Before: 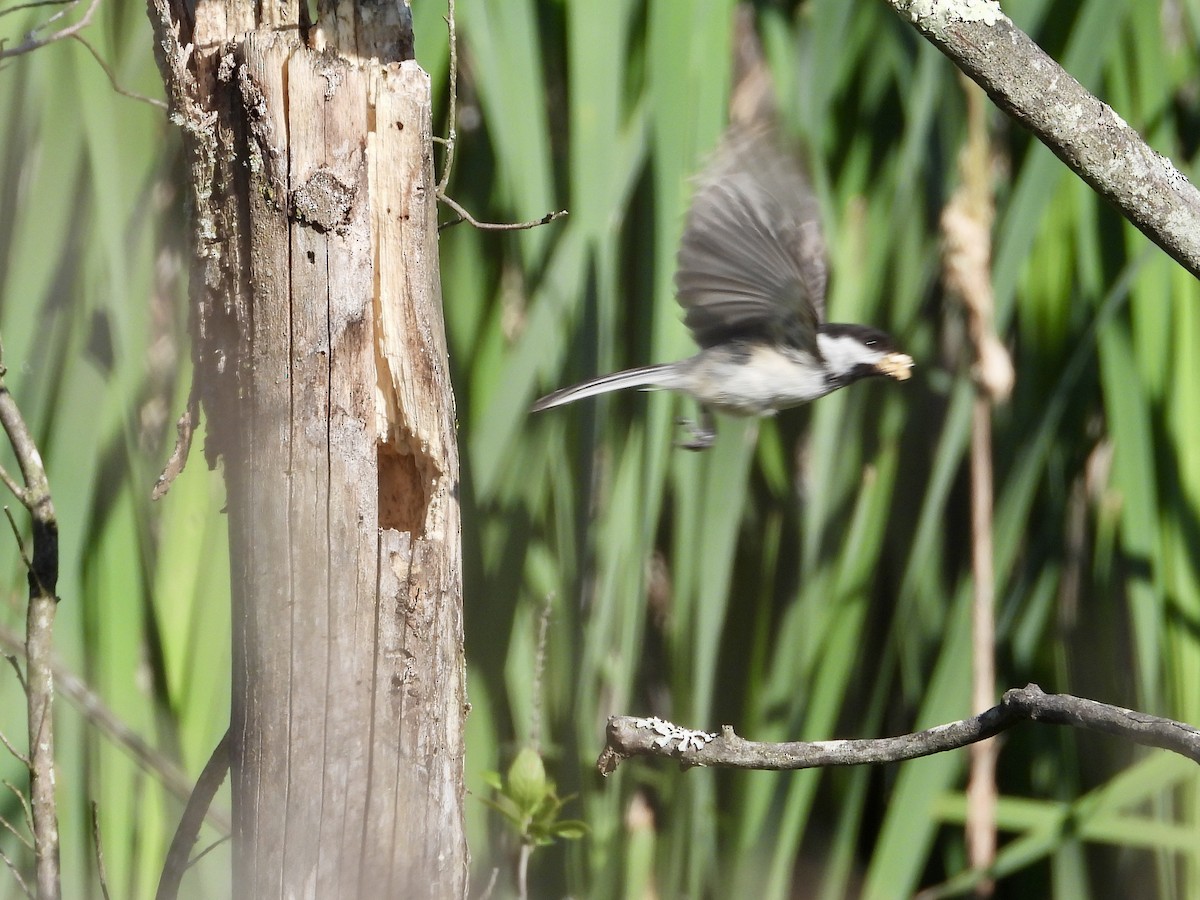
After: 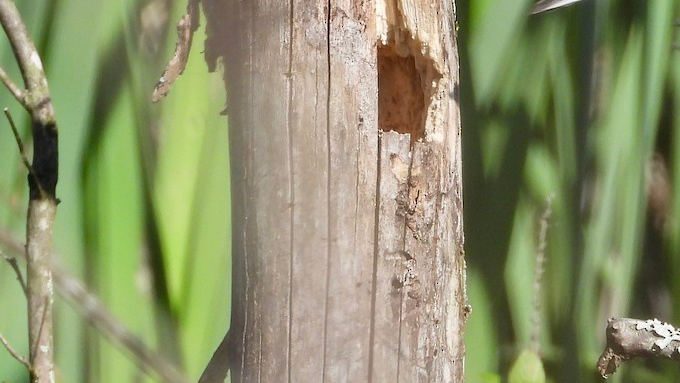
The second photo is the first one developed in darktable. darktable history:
crop: top 44.282%, right 43.267%, bottom 13.084%
